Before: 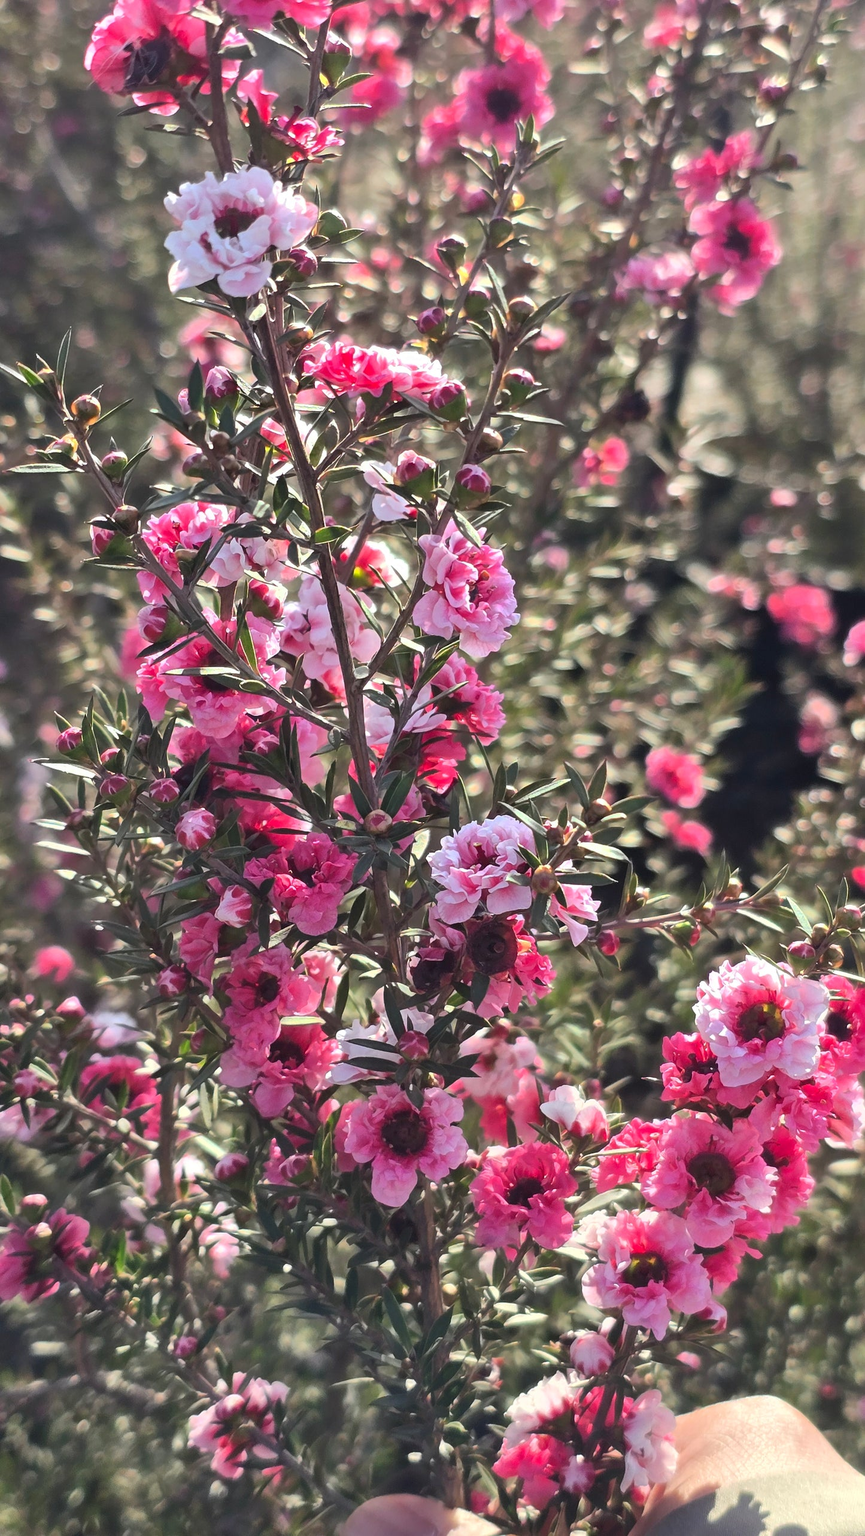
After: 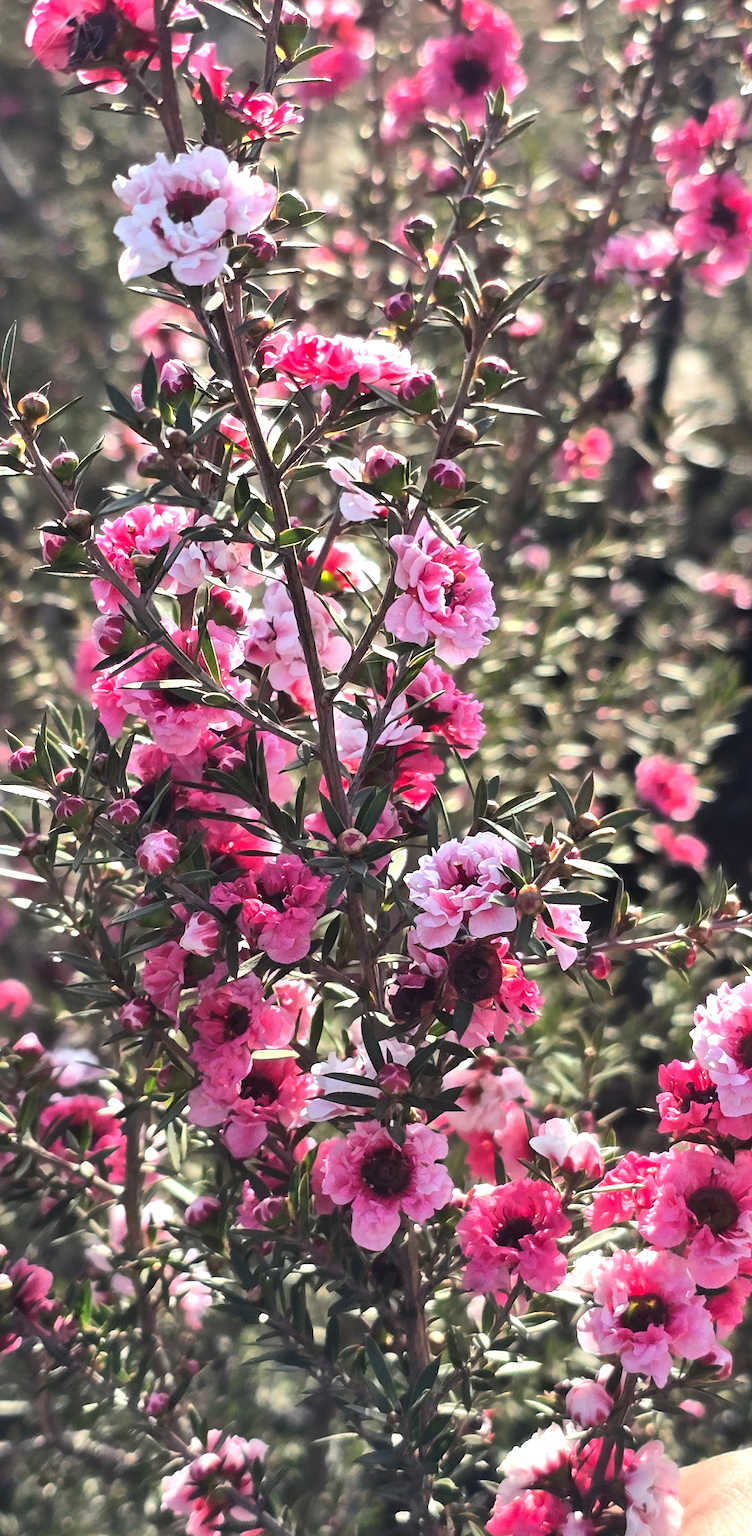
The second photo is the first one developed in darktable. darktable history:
white balance: emerald 1
crop and rotate: angle 1°, left 4.281%, top 0.642%, right 11.383%, bottom 2.486%
shadows and highlights: shadows 37.27, highlights -28.18, soften with gaussian
tone equalizer: -8 EV -0.417 EV, -7 EV -0.389 EV, -6 EV -0.333 EV, -5 EV -0.222 EV, -3 EV 0.222 EV, -2 EV 0.333 EV, -1 EV 0.389 EV, +0 EV 0.417 EV, edges refinement/feathering 500, mask exposure compensation -1.57 EV, preserve details no
